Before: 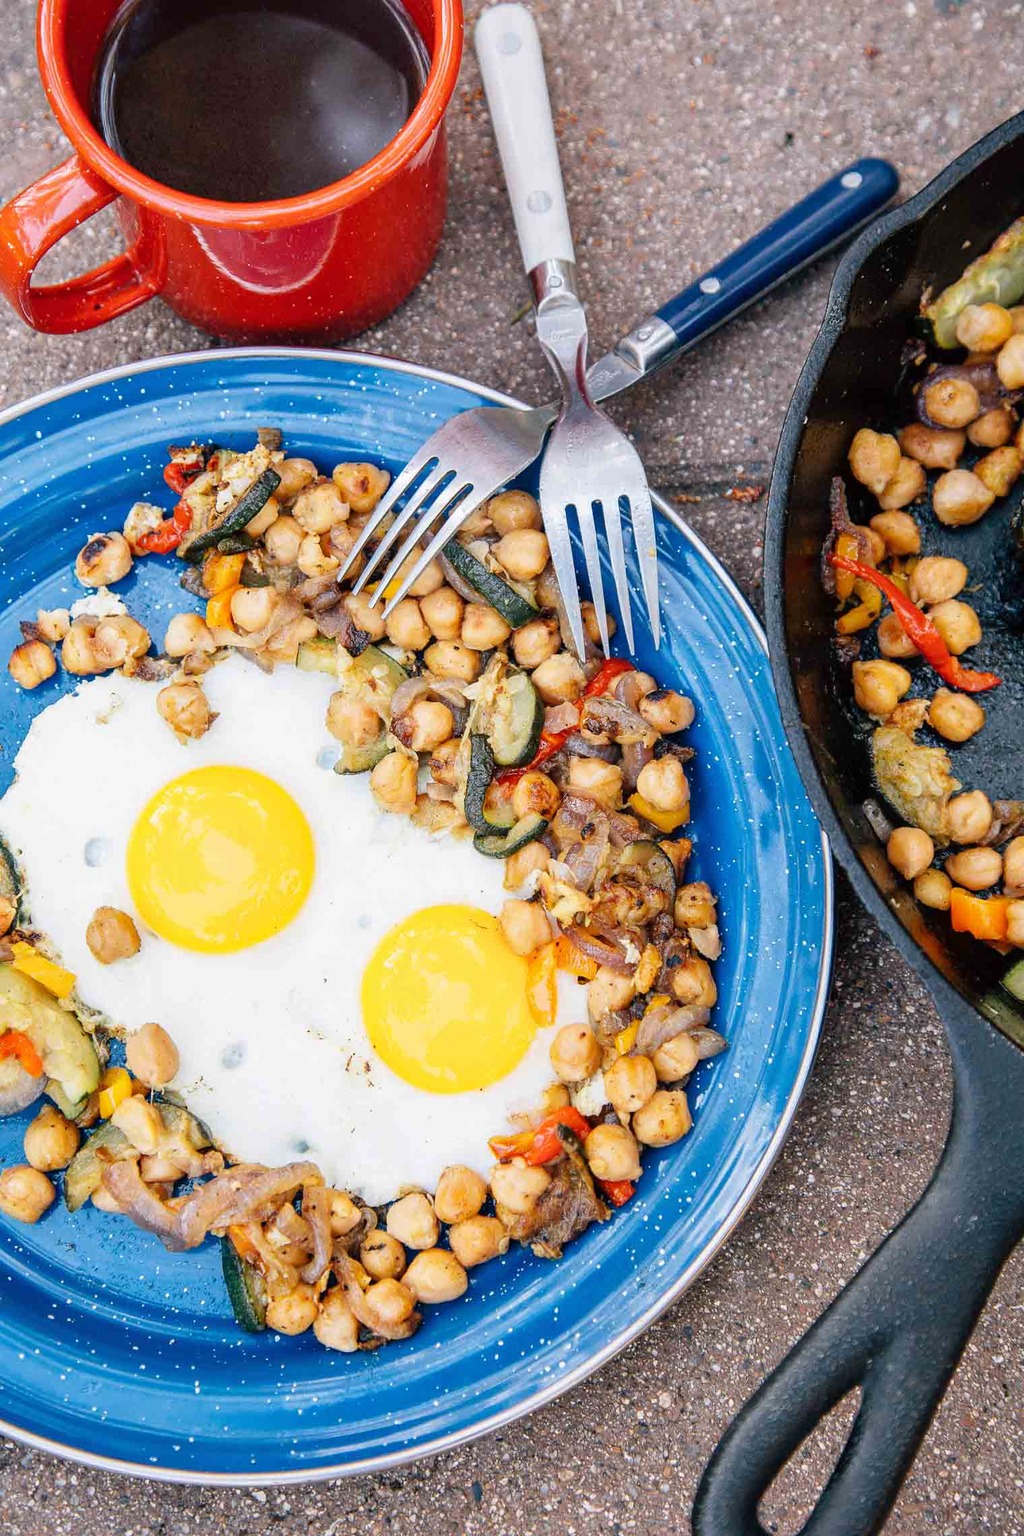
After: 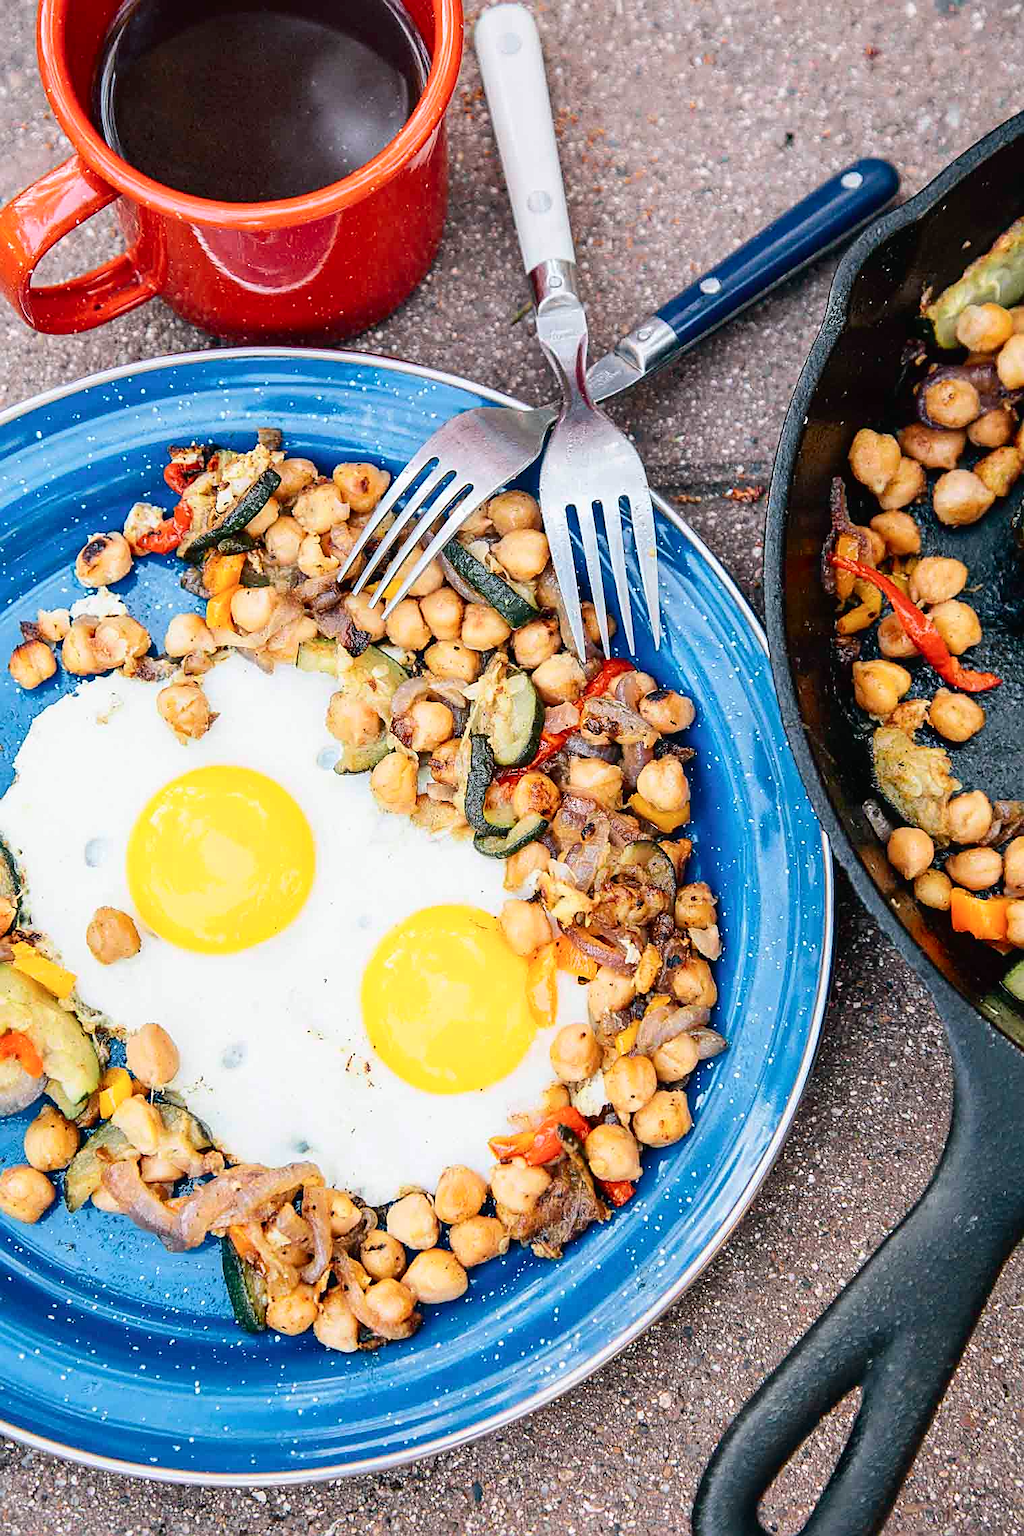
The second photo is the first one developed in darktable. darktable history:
contrast brightness saturation: saturation -0.051
sharpen: on, module defaults
tone curve: curves: ch0 [(0, 0.01) (0.037, 0.032) (0.131, 0.108) (0.275, 0.258) (0.483, 0.512) (0.61, 0.661) (0.696, 0.742) (0.792, 0.834) (0.911, 0.936) (0.997, 0.995)]; ch1 [(0, 0) (0.308, 0.29) (0.425, 0.411) (0.503, 0.502) (0.551, 0.563) (0.683, 0.706) (0.746, 0.77) (1, 1)]; ch2 [(0, 0) (0.246, 0.233) (0.36, 0.352) (0.415, 0.415) (0.485, 0.487) (0.502, 0.502) (0.525, 0.523) (0.545, 0.552) (0.587, 0.6) (0.636, 0.652) (0.711, 0.729) (0.845, 0.855) (0.998, 0.977)], color space Lab, independent channels, preserve colors none
